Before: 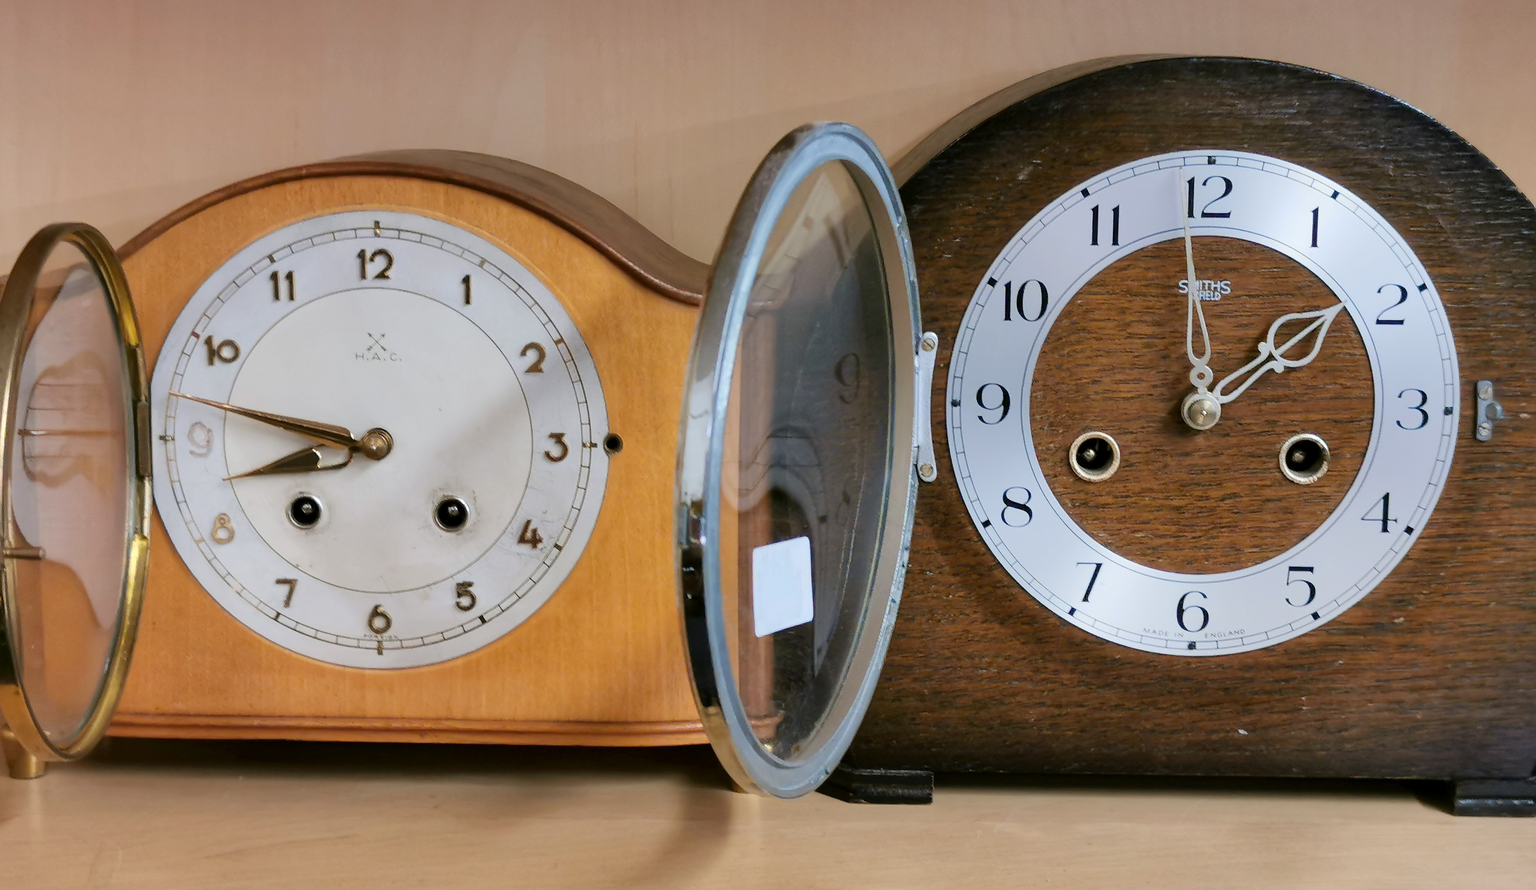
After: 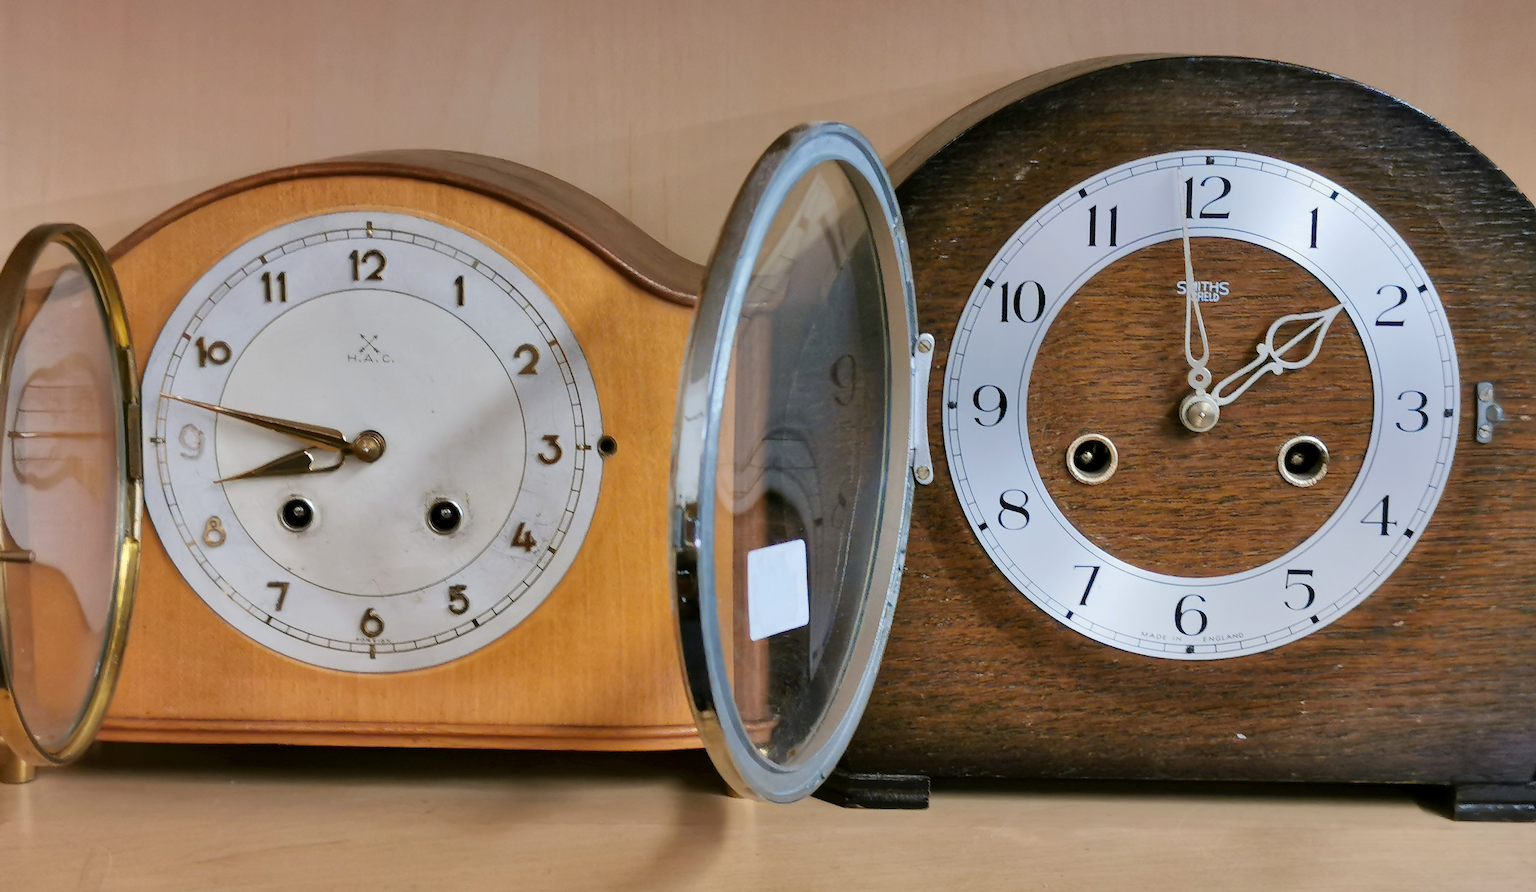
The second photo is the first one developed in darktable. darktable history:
shadows and highlights: soften with gaussian
crop and rotate: left 0.688%, top 0.142%, bottom 0.296%
